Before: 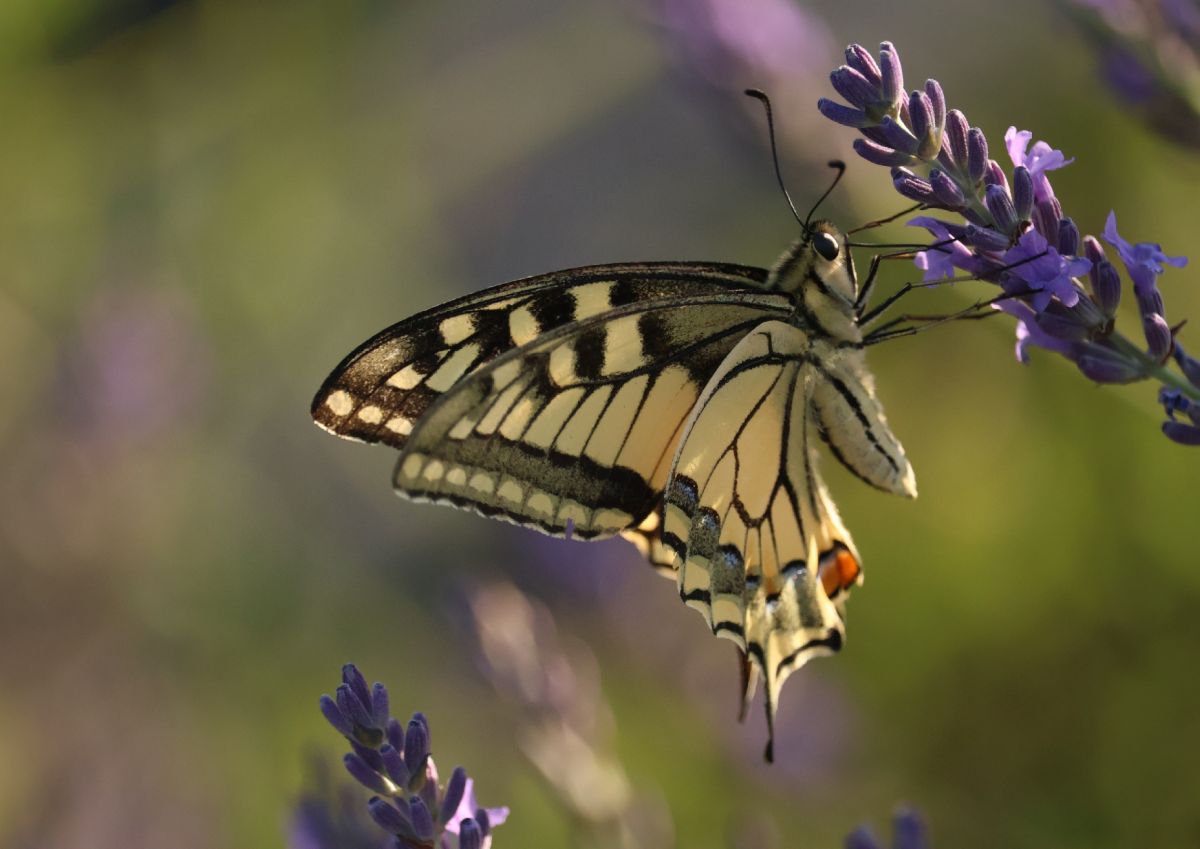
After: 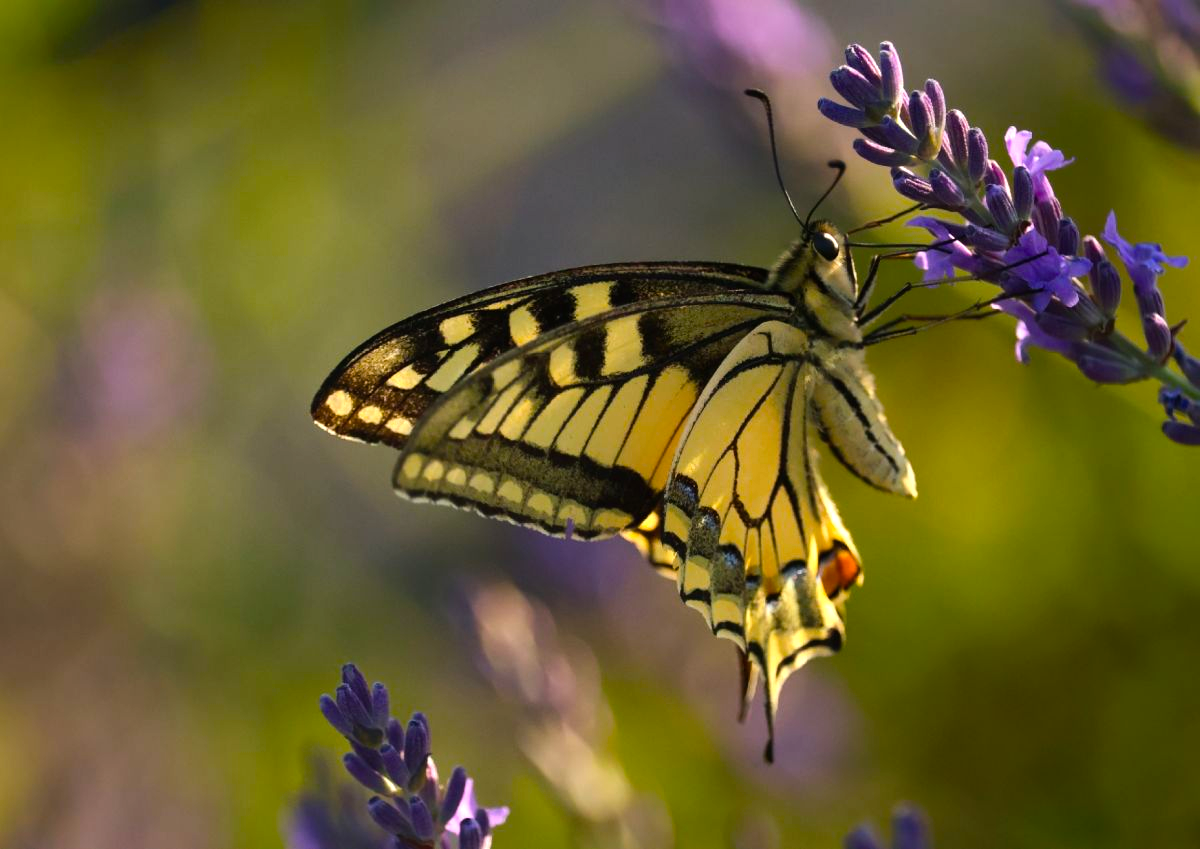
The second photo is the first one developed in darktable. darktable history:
color balance rgb: linear chroma grading › global chroma 15%, perceptual saturation grading › global saturation 30%
tone equalizer: -8 EV -0.417 EV, -7 EV -0.389 EV, -6 EV -0.333 EV, -5 EV -0.222 EV, -3 EV 0.222 EV, -2 EV 0.333 EV, -1 EV 0.389 EV, +0 EV 0.417 EV, edges refinement/feathering 500, mask exposure compensation -1.57 EV, preserve details no
